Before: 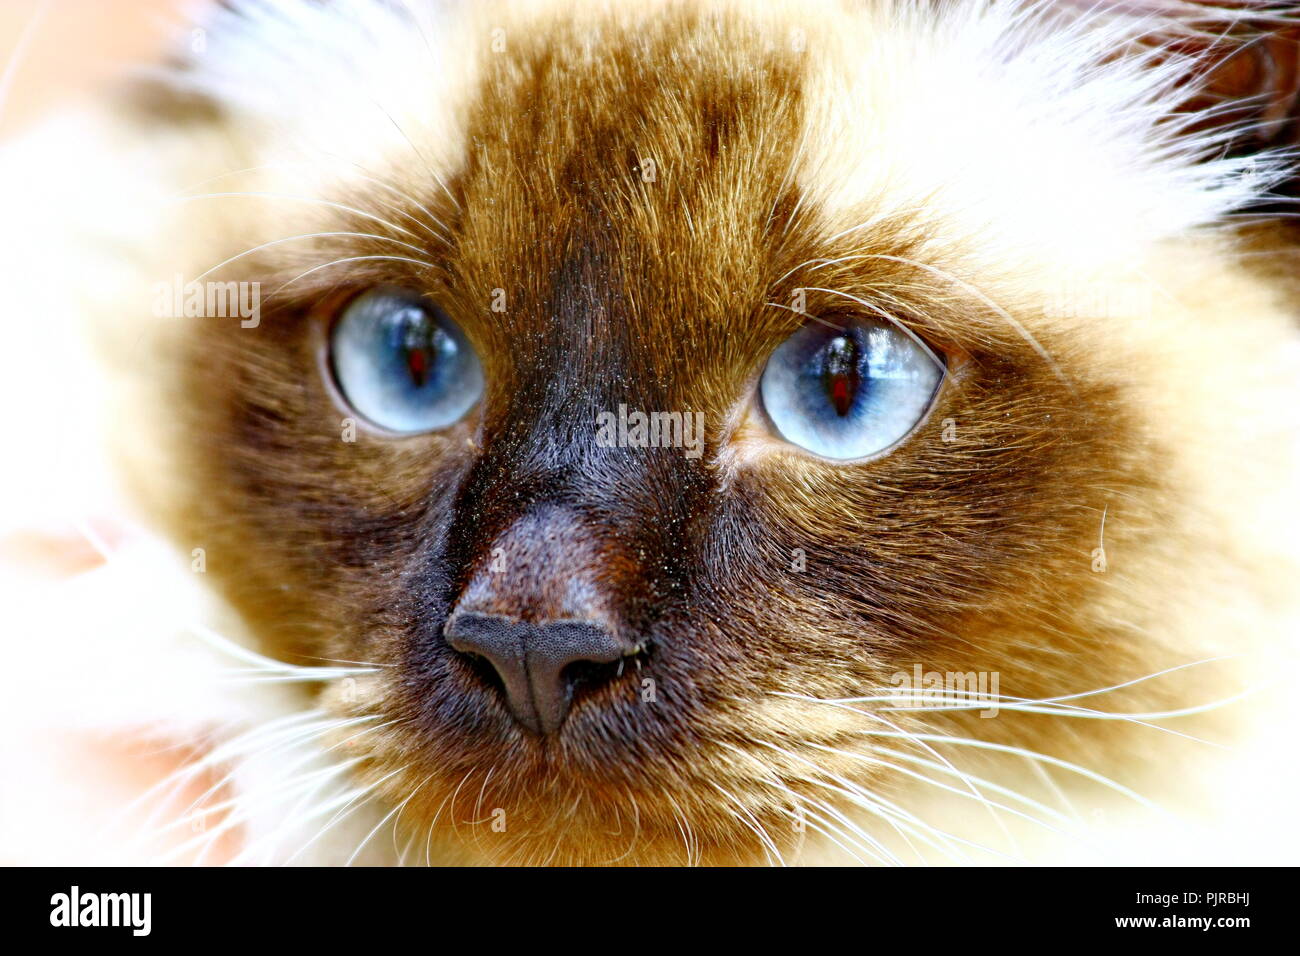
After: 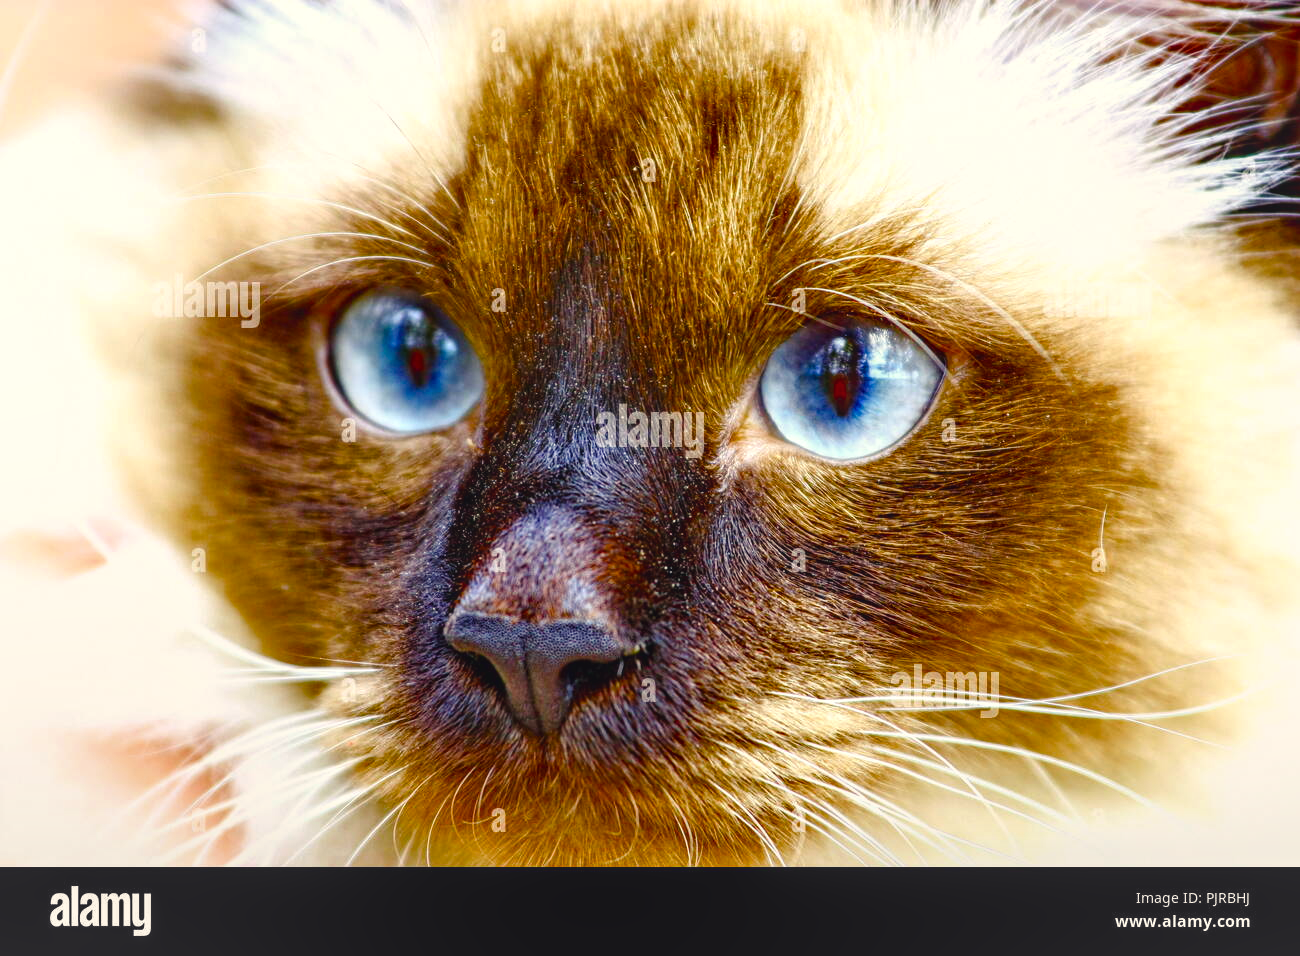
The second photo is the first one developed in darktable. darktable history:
color balance rgb: shadows lift › chroma 3%, shadows lift › hue 280.8°, power › hue 330°, highlights gain › chroma 3%, highlights gain › hue 75.6°, global offset › luminance 0.7%, perceptual saturation grading › global saturation 20%, perceptual saturation grading › highlights -25%, perceptual saturation grading › shadows 50%, global vibrance 20.33%
local contrast: on, module defaults
